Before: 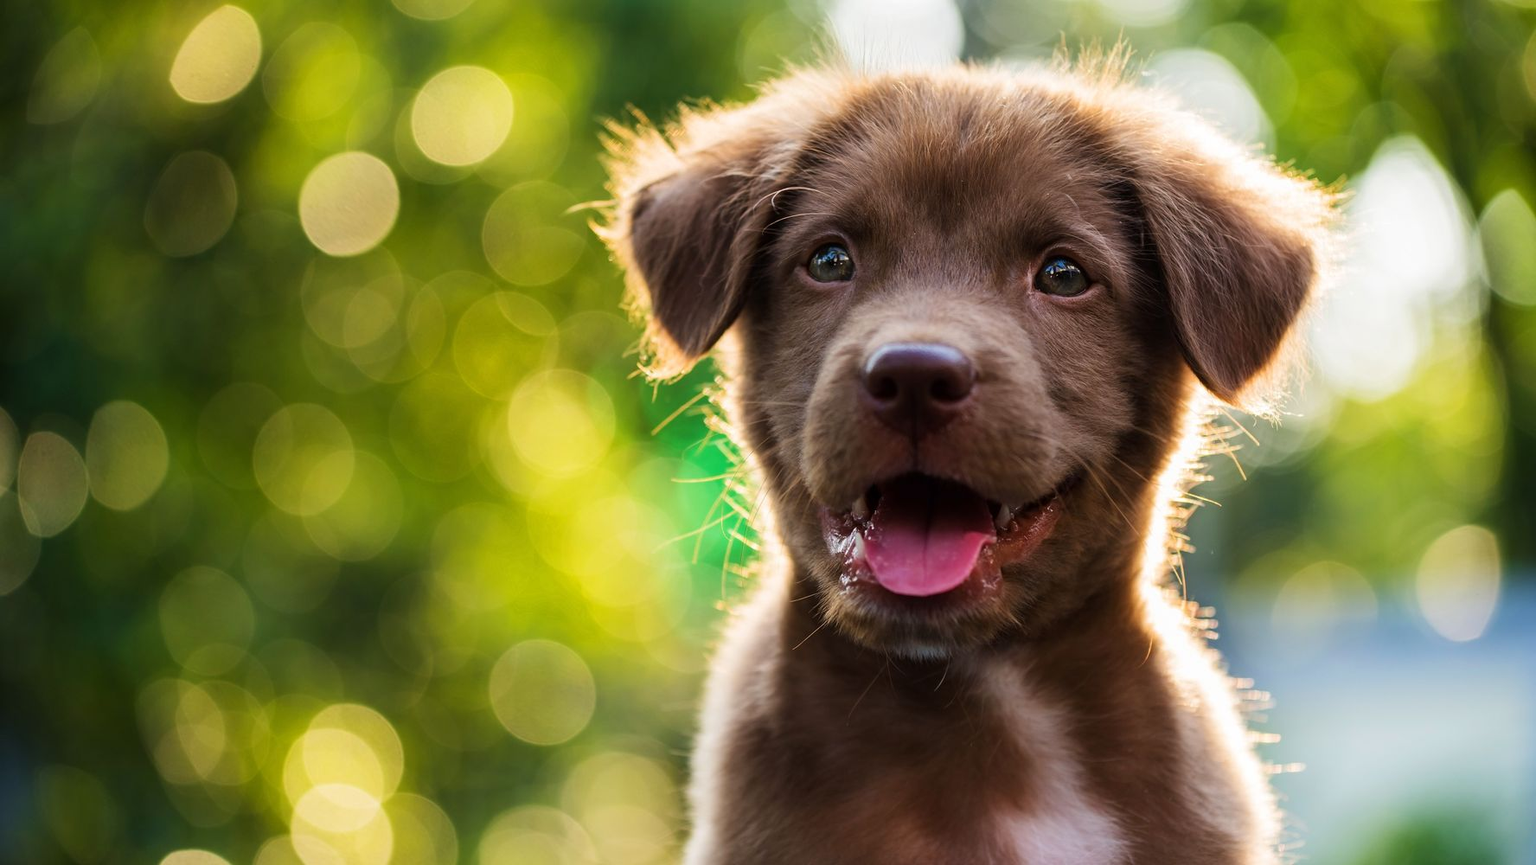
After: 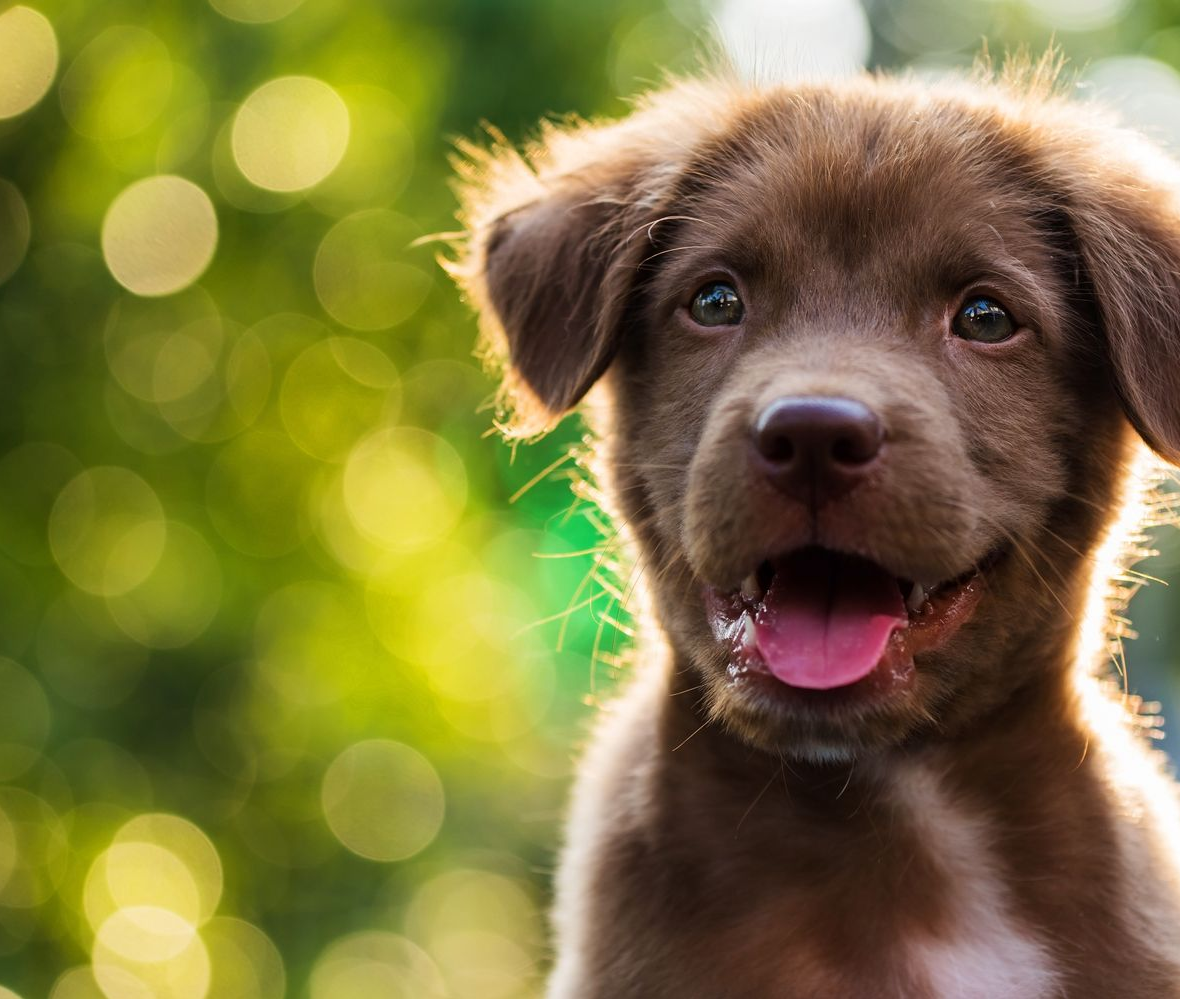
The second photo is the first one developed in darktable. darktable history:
crop and rotate: left 13.778%, right 19.733%
